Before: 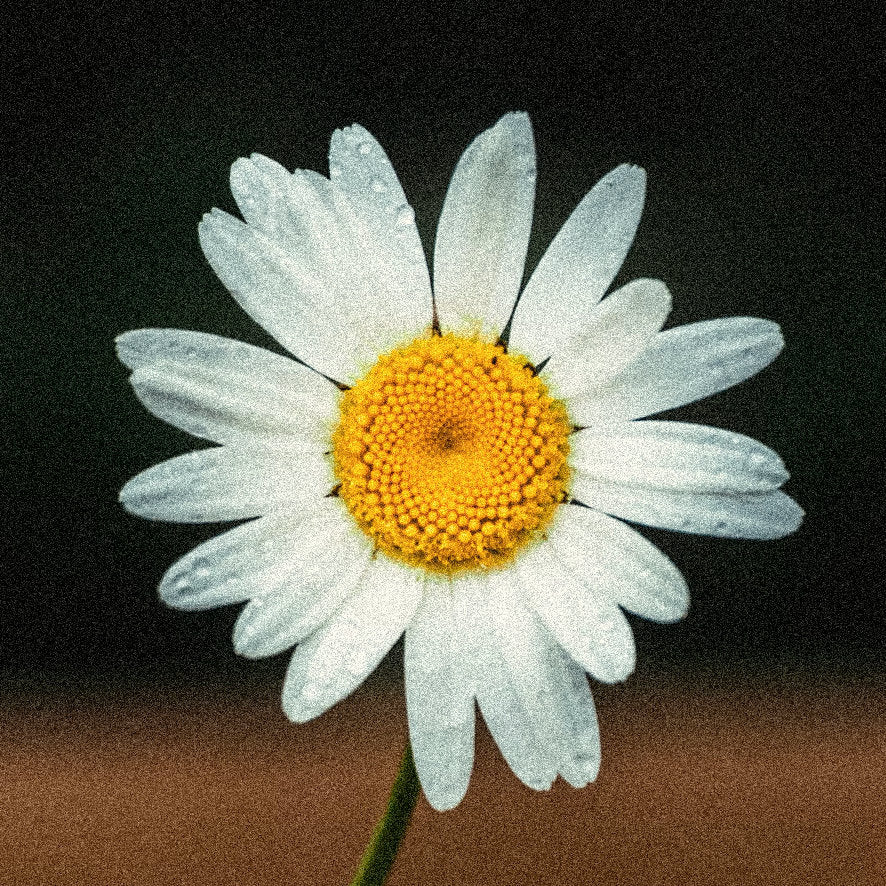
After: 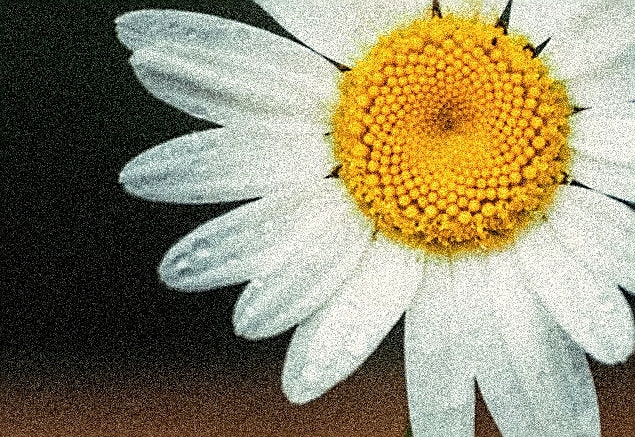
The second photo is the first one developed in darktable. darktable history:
sharpen: on, module defaults
crop: top 36.07%, right 28.244%, bottom 14.553%
